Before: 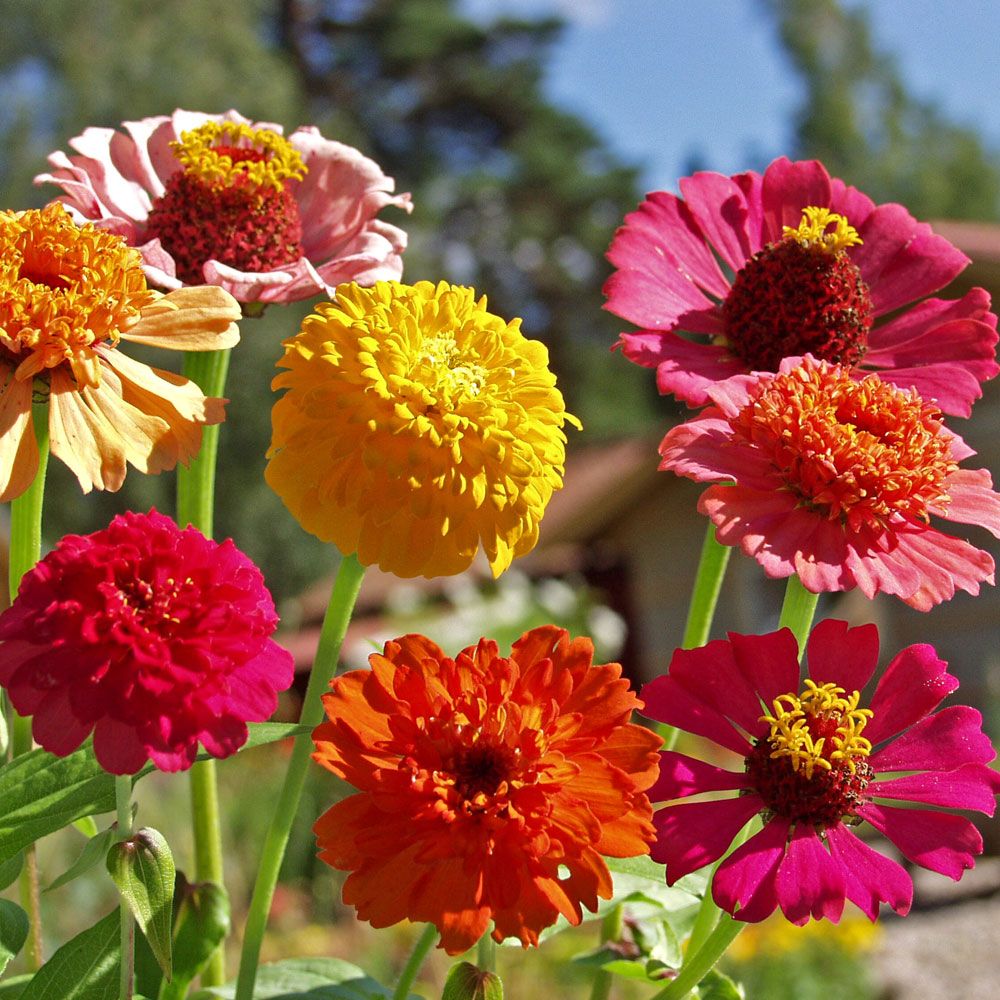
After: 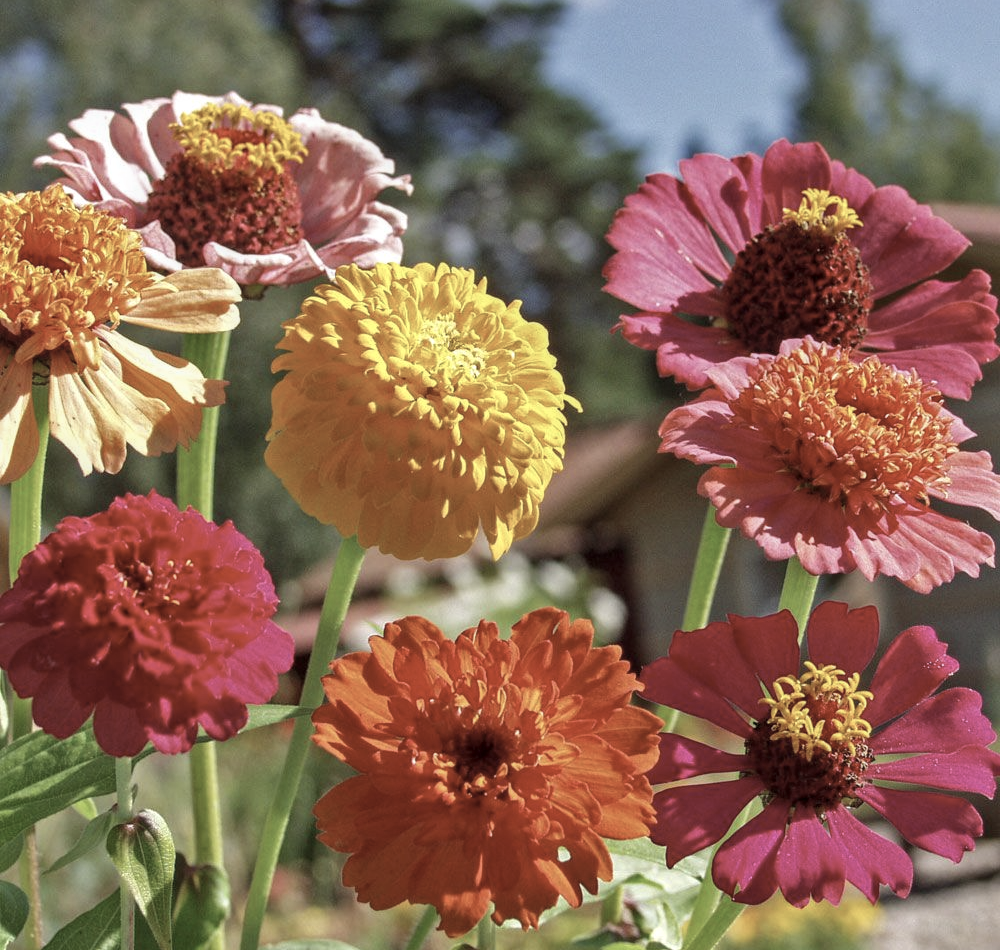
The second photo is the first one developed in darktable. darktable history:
crop and rotate: top 1.899%, bottom 3.04%
local contrast: on, module defaults
contrast brightness saturation: contrast -0.054, saturation -0.392
